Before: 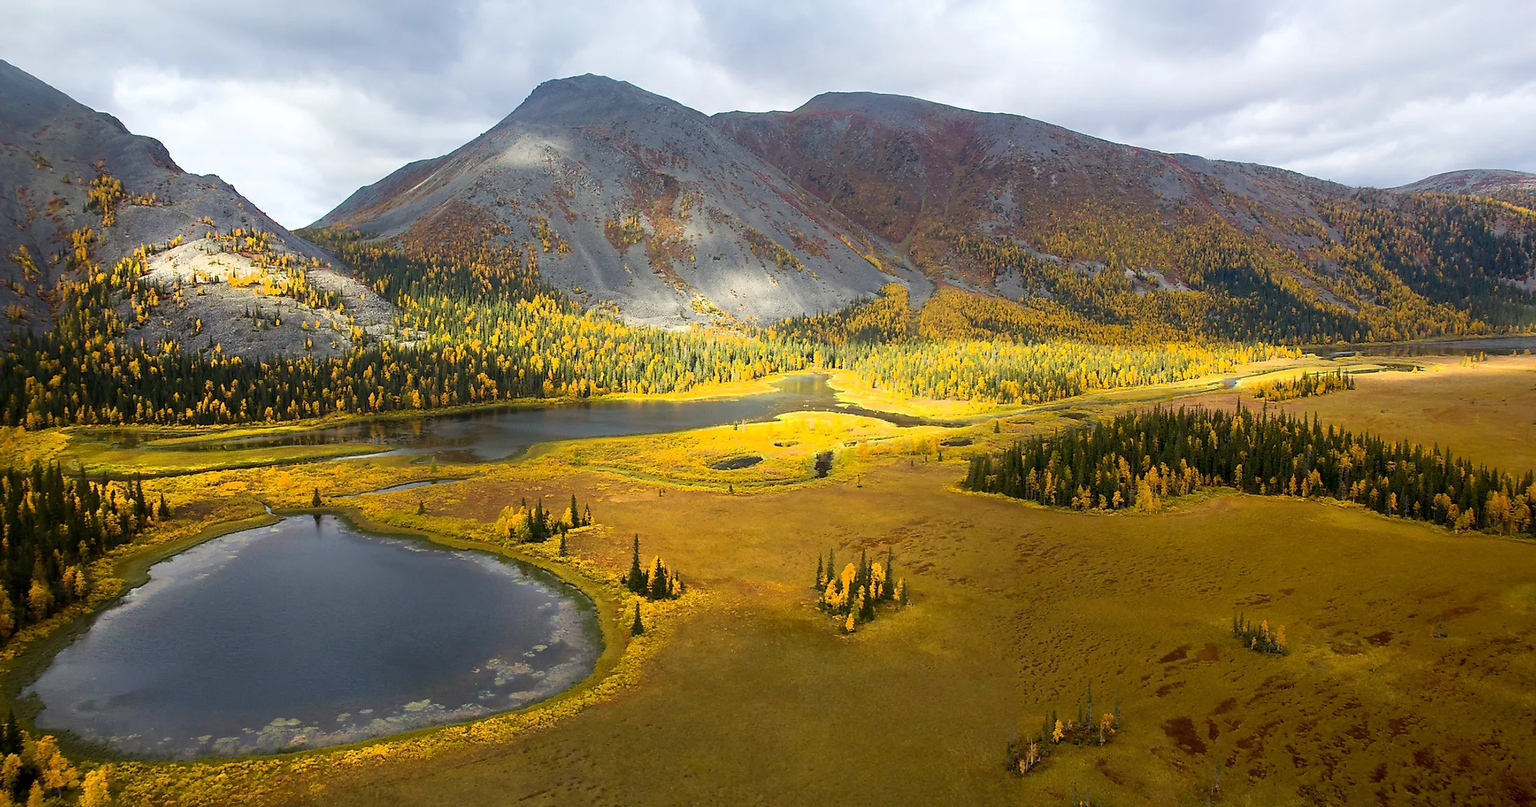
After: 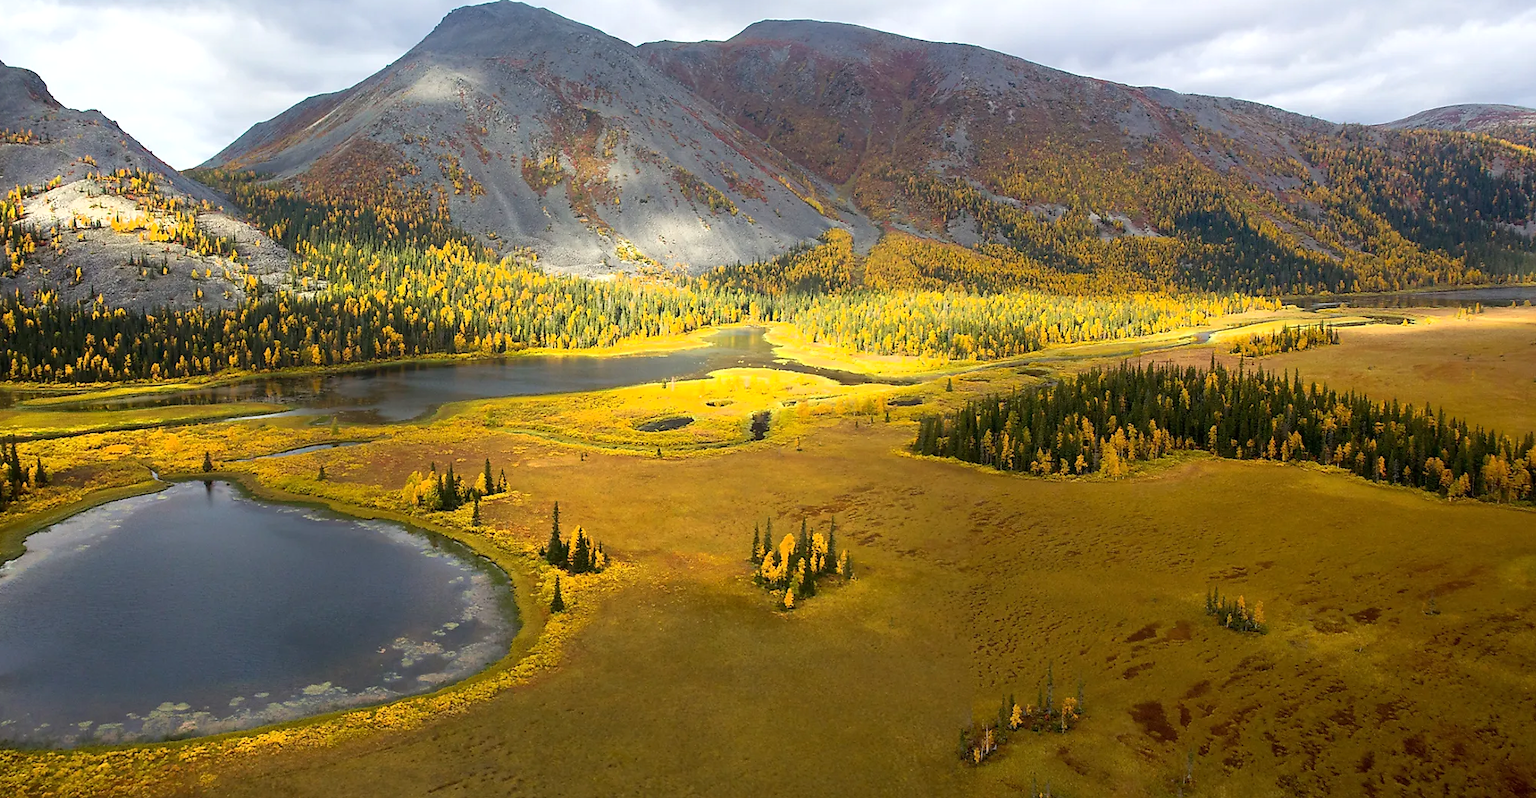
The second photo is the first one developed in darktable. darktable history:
exposure: exposure 0.131 EV, compensate highlight preservation false
crop and rotate: left 8.262%, top 9.226%
